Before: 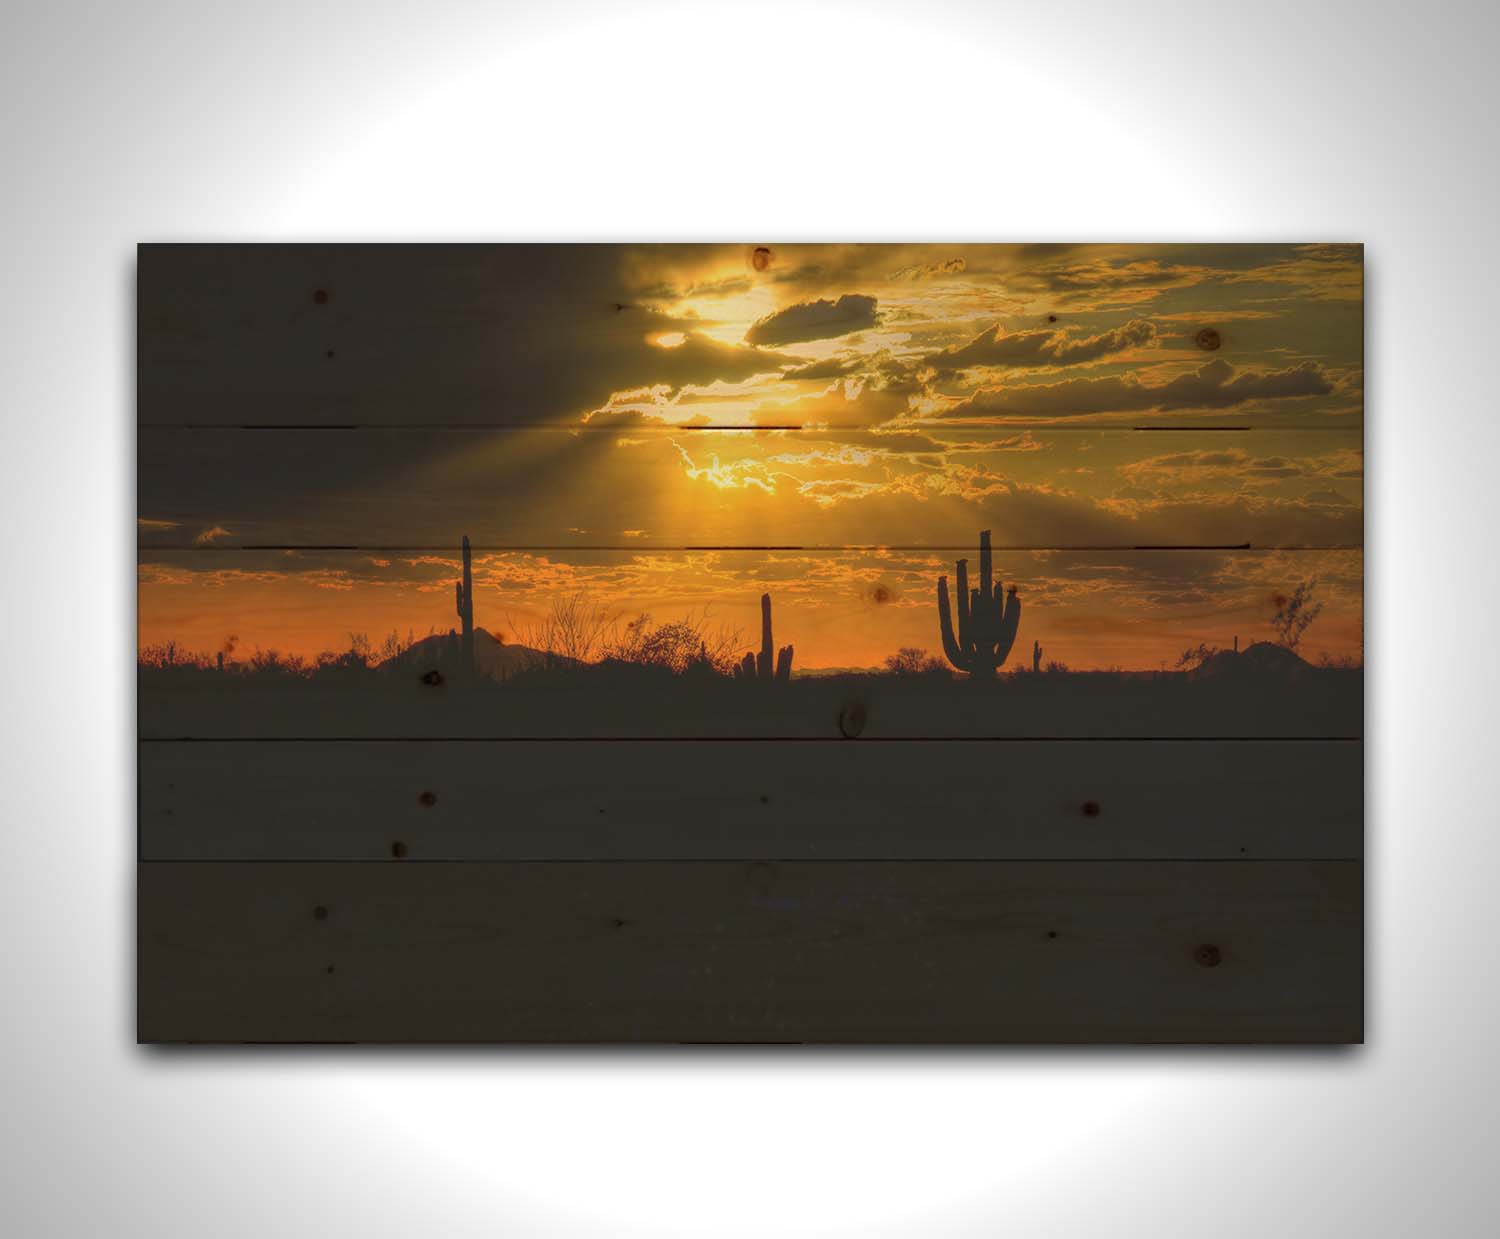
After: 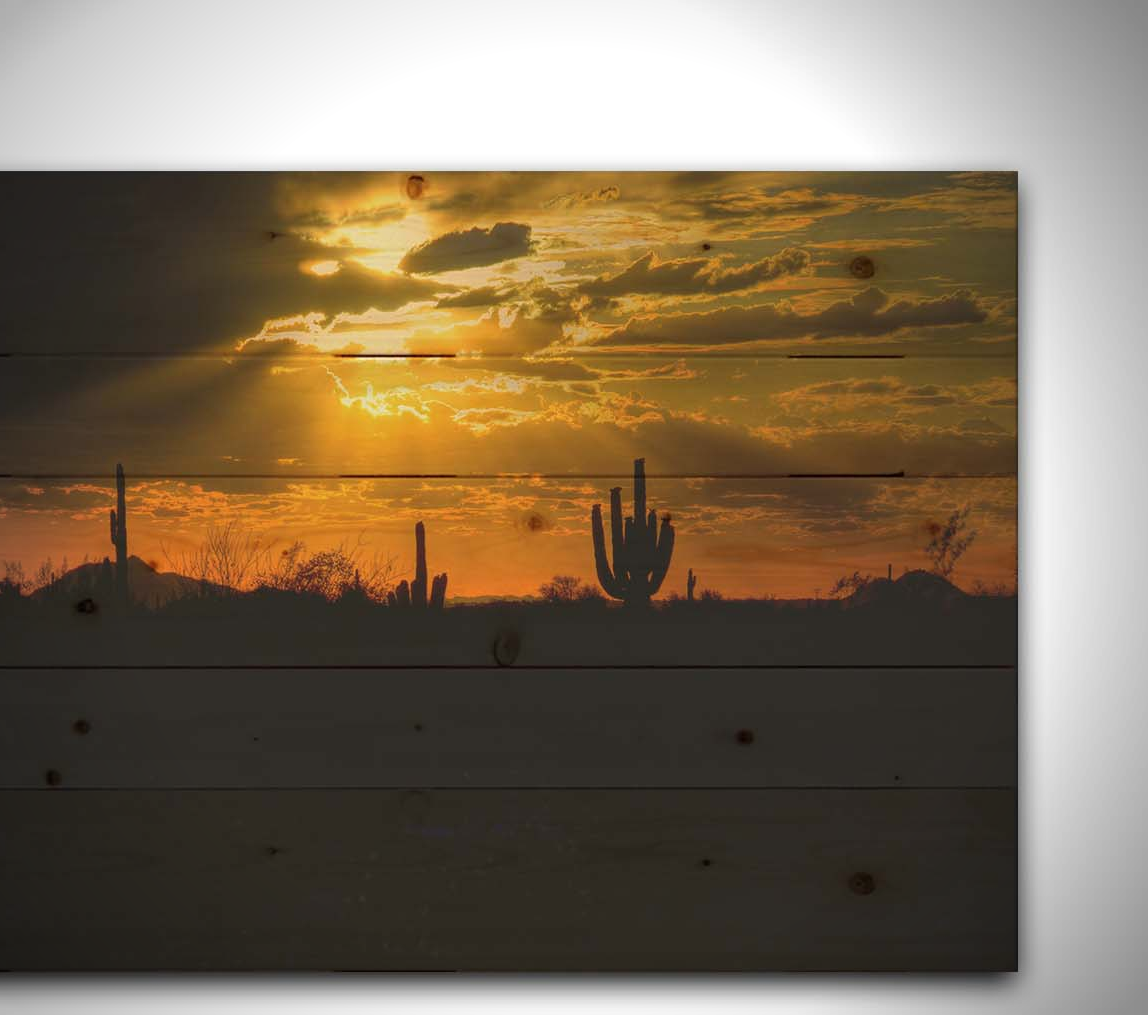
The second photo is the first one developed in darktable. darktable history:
vignetting: on, module defaults
crop: left 23.095%, top 5.827%, bottom 11.854%
